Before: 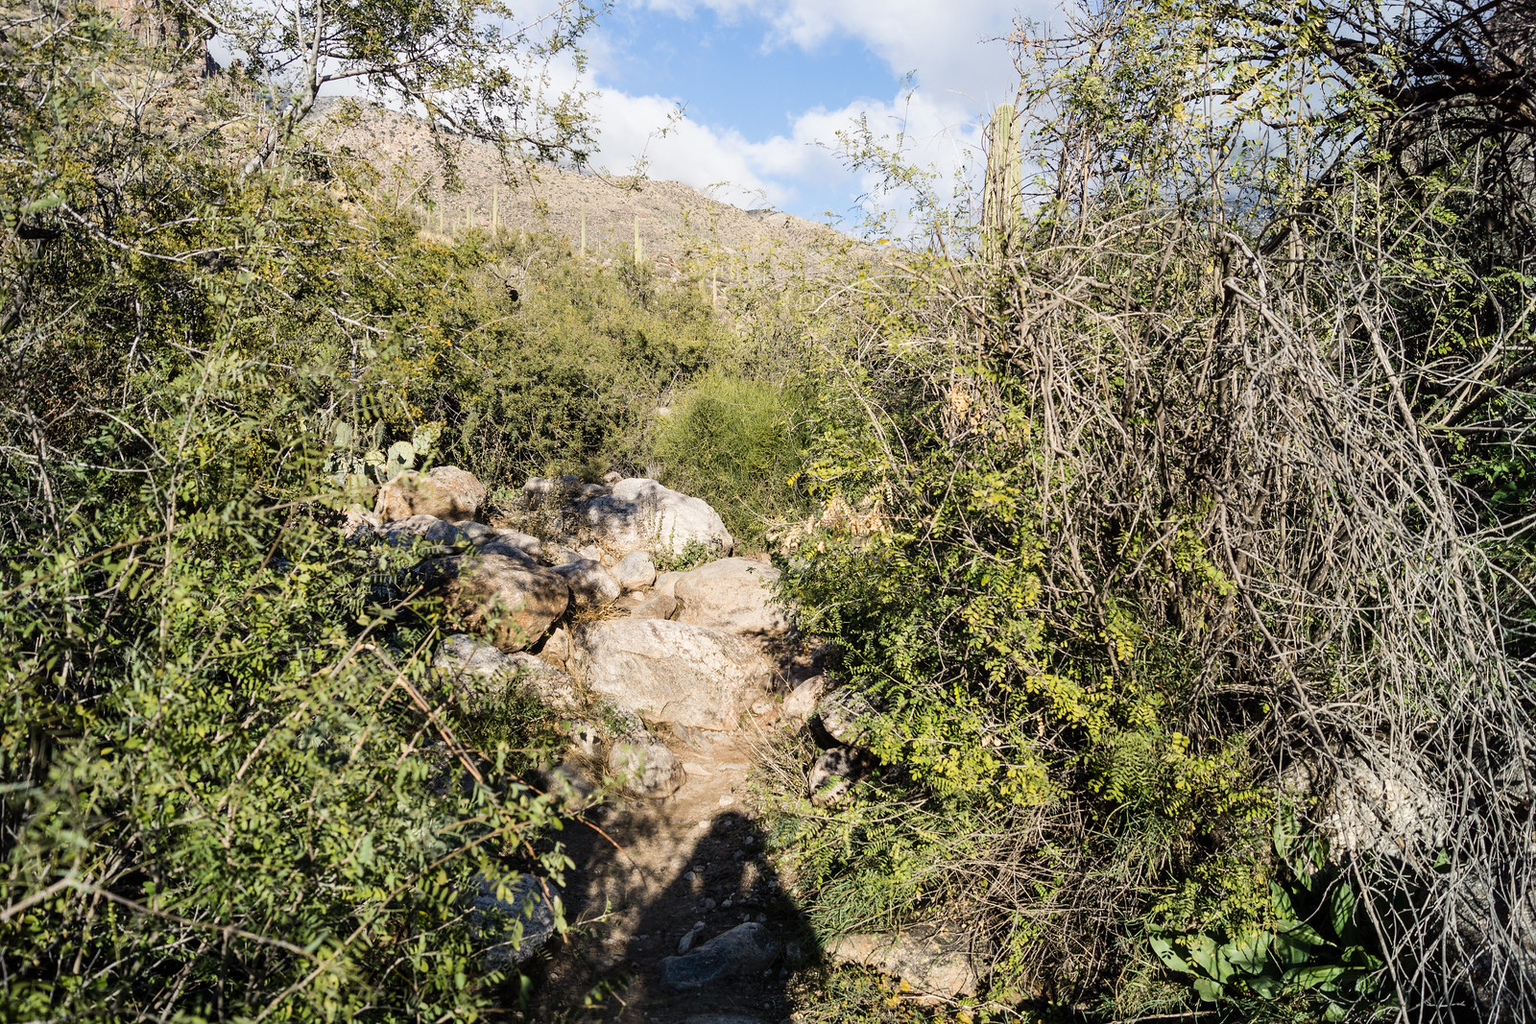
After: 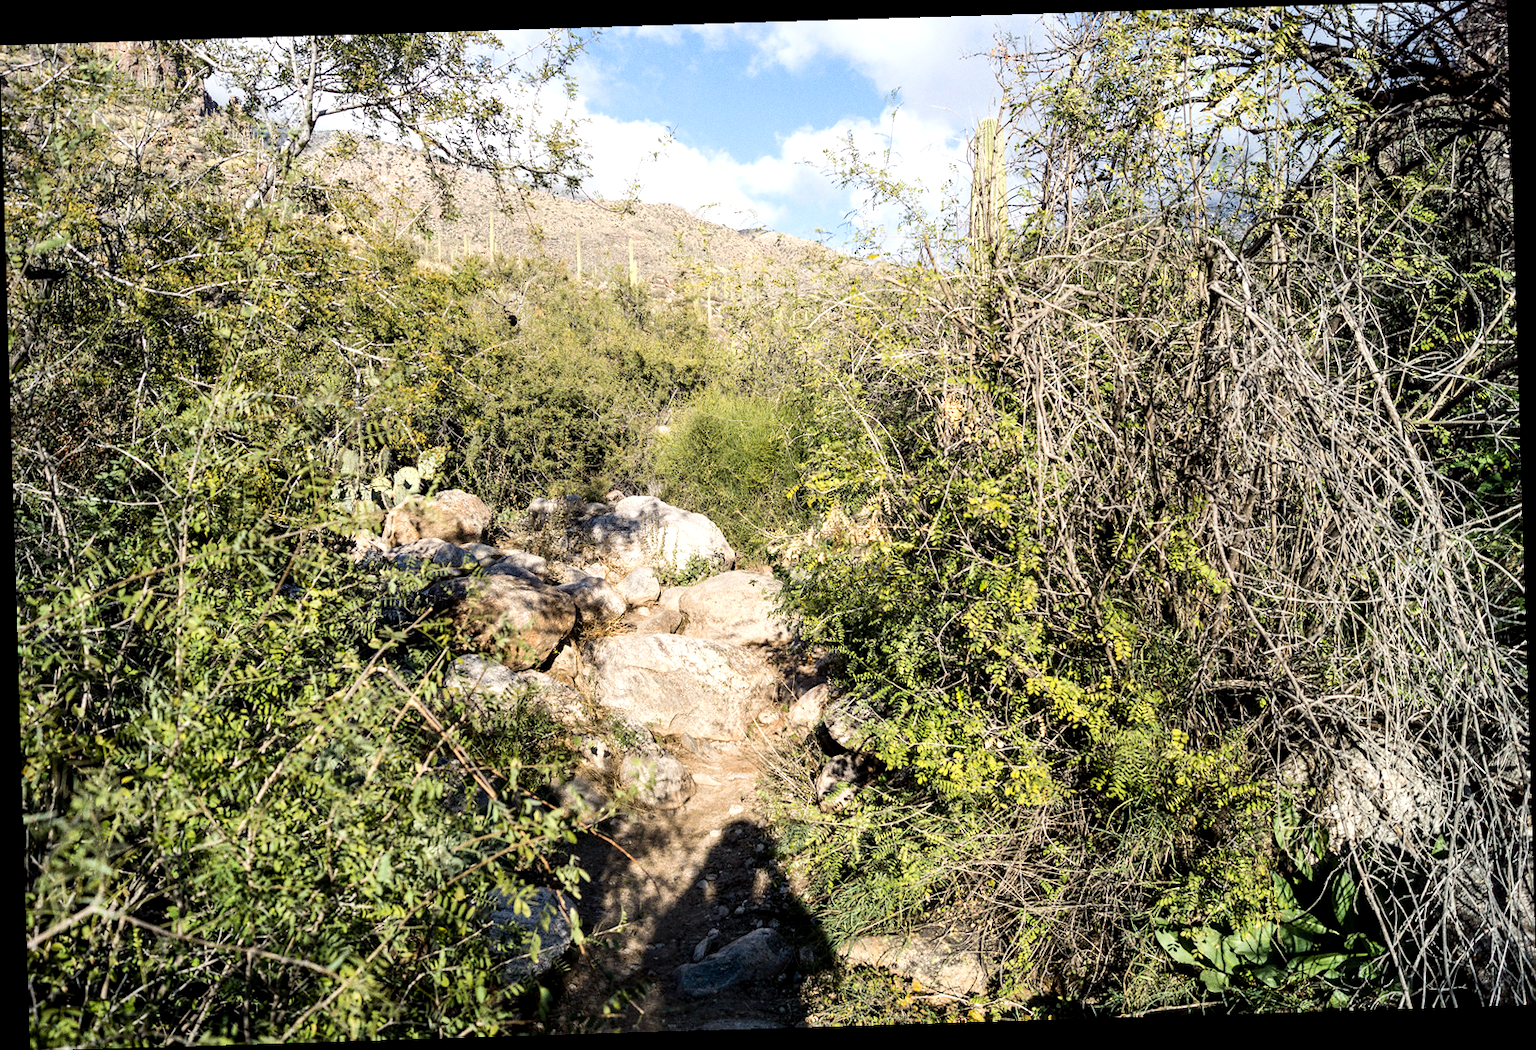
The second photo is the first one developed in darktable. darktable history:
exposure: black level correction 0.003, exposure 0.383 EV, compensate highlight preservation false
grain: coarseness 0.09 ISO
rotate and perspective: rotation -1.75°, automatic cropping off
